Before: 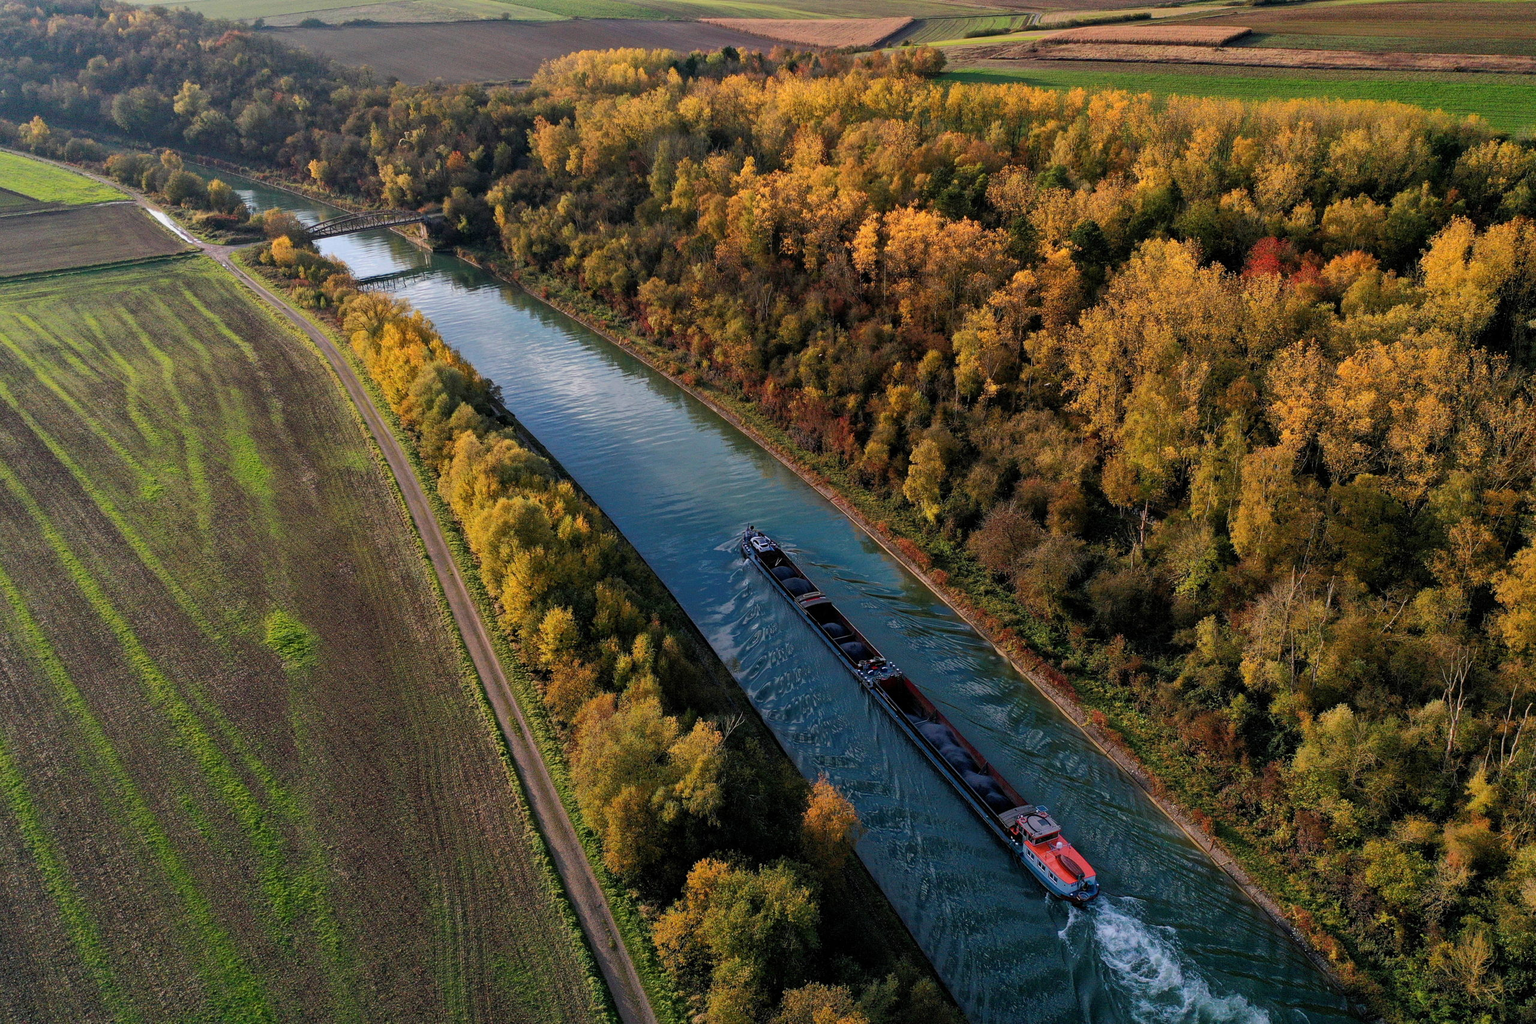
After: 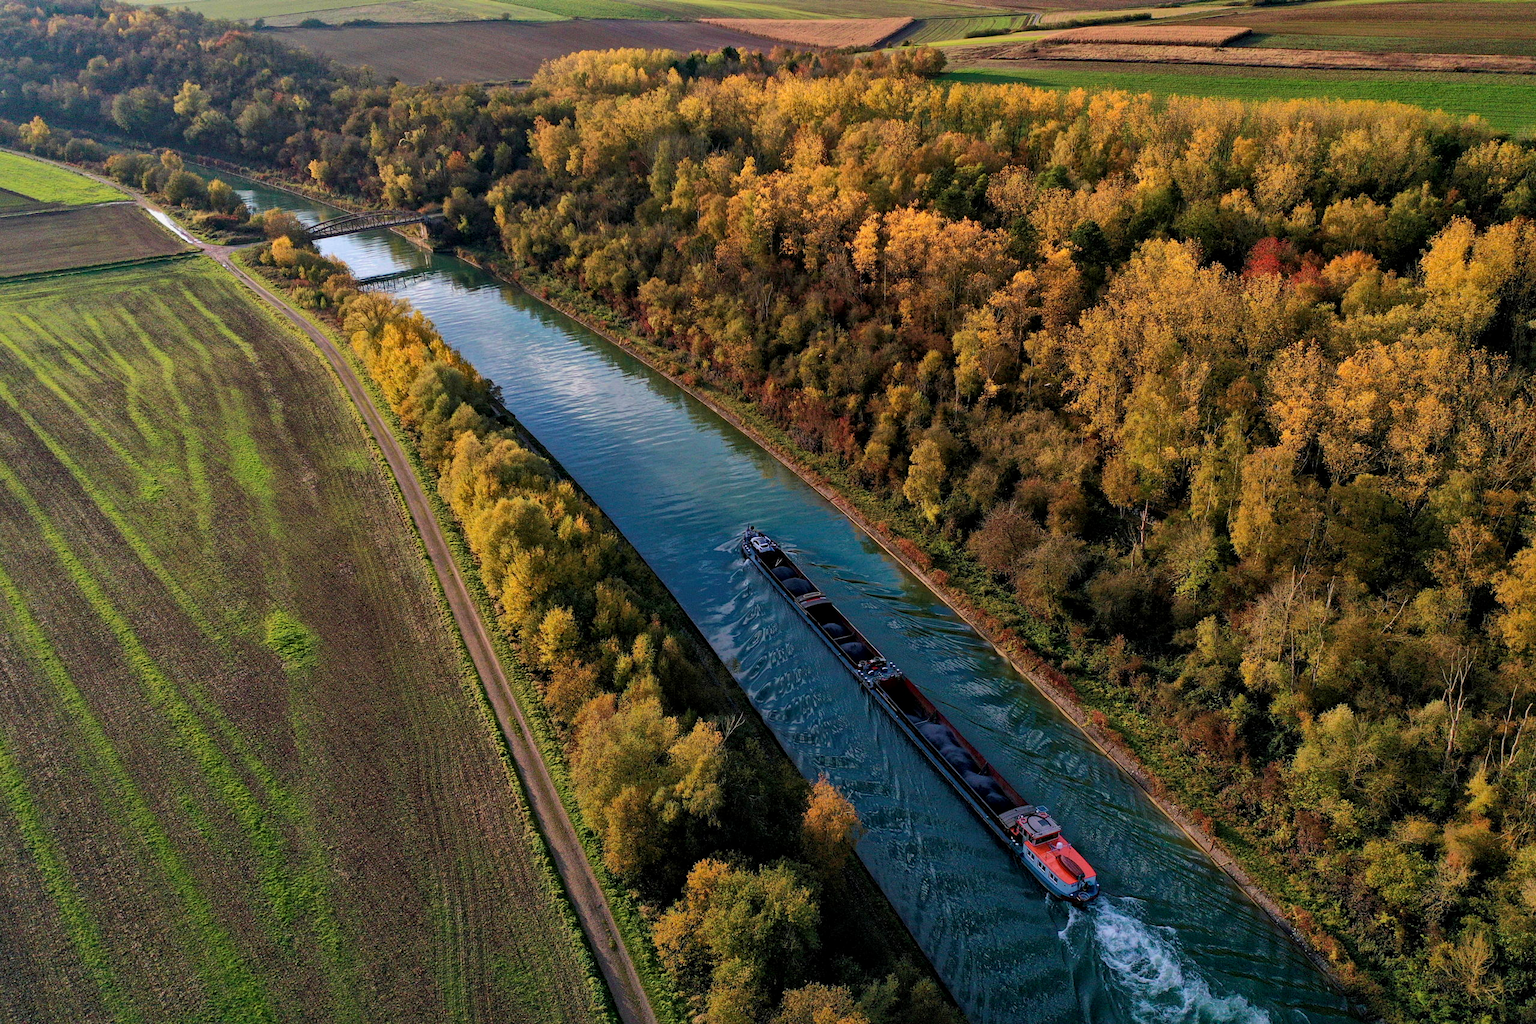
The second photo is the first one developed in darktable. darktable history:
local contrast: mode bilateral grid, contrast 20, coarseness 51, detail 119%, midtone range 0.2
haze removal: adaptive false
velvia: on, module defaults
